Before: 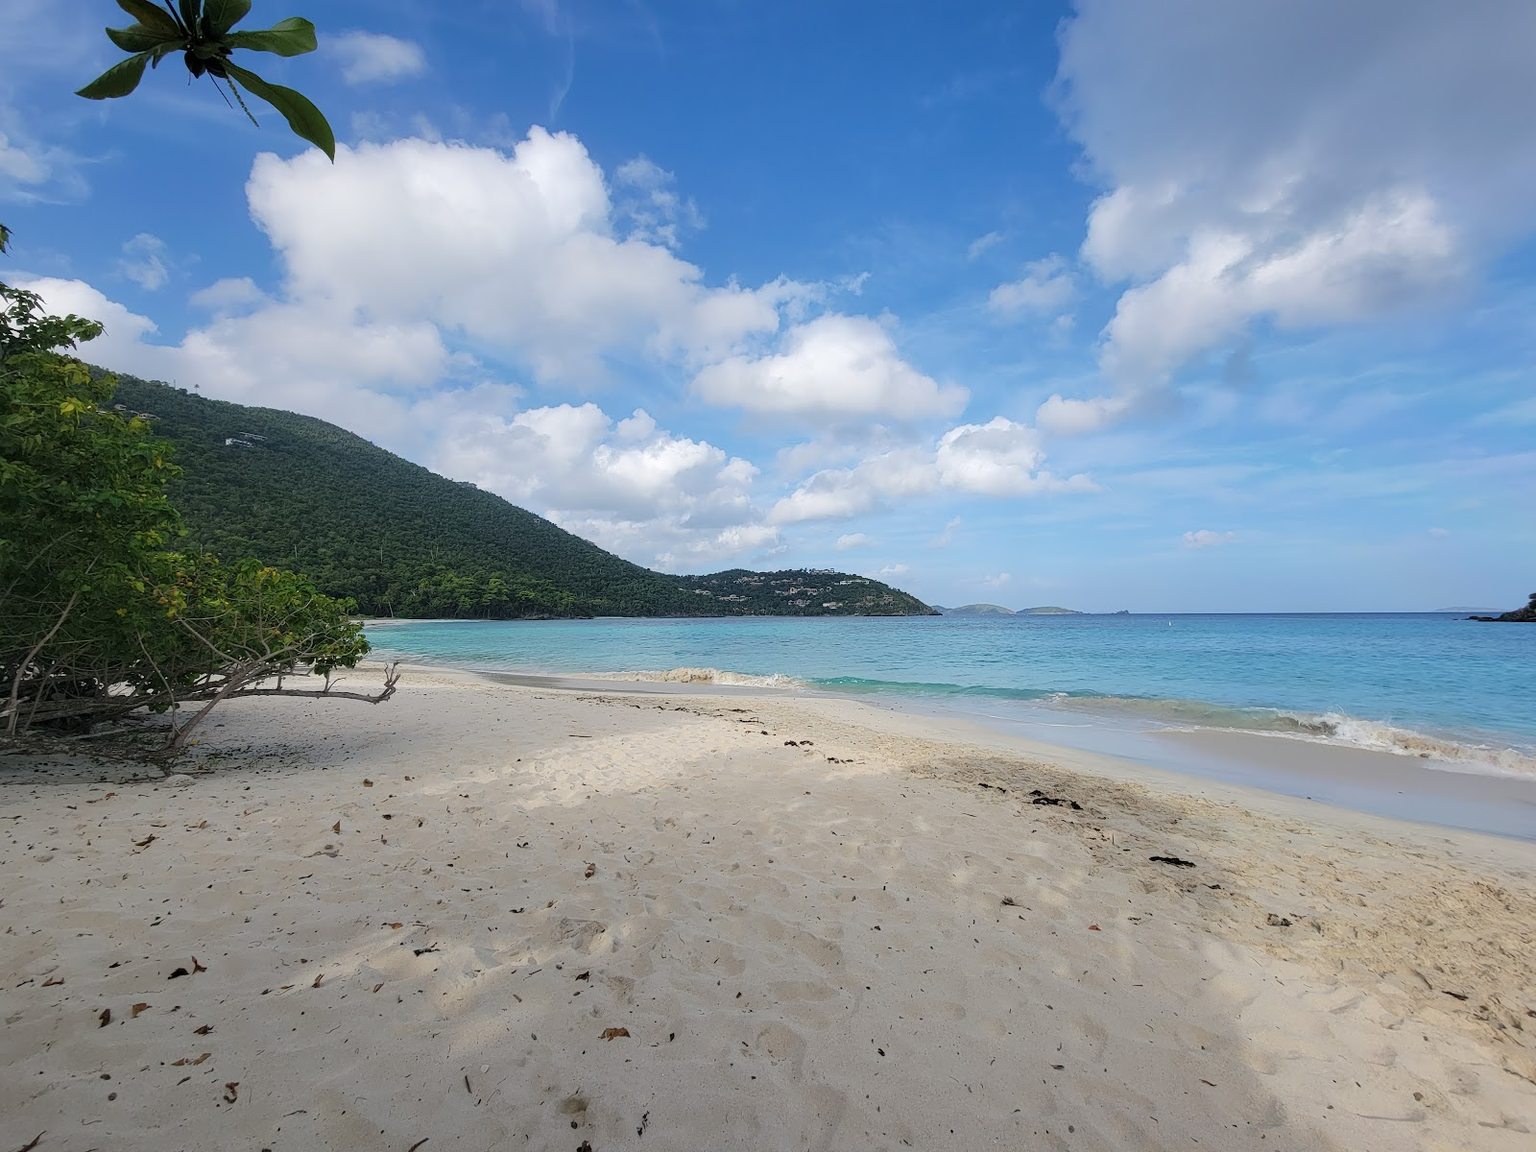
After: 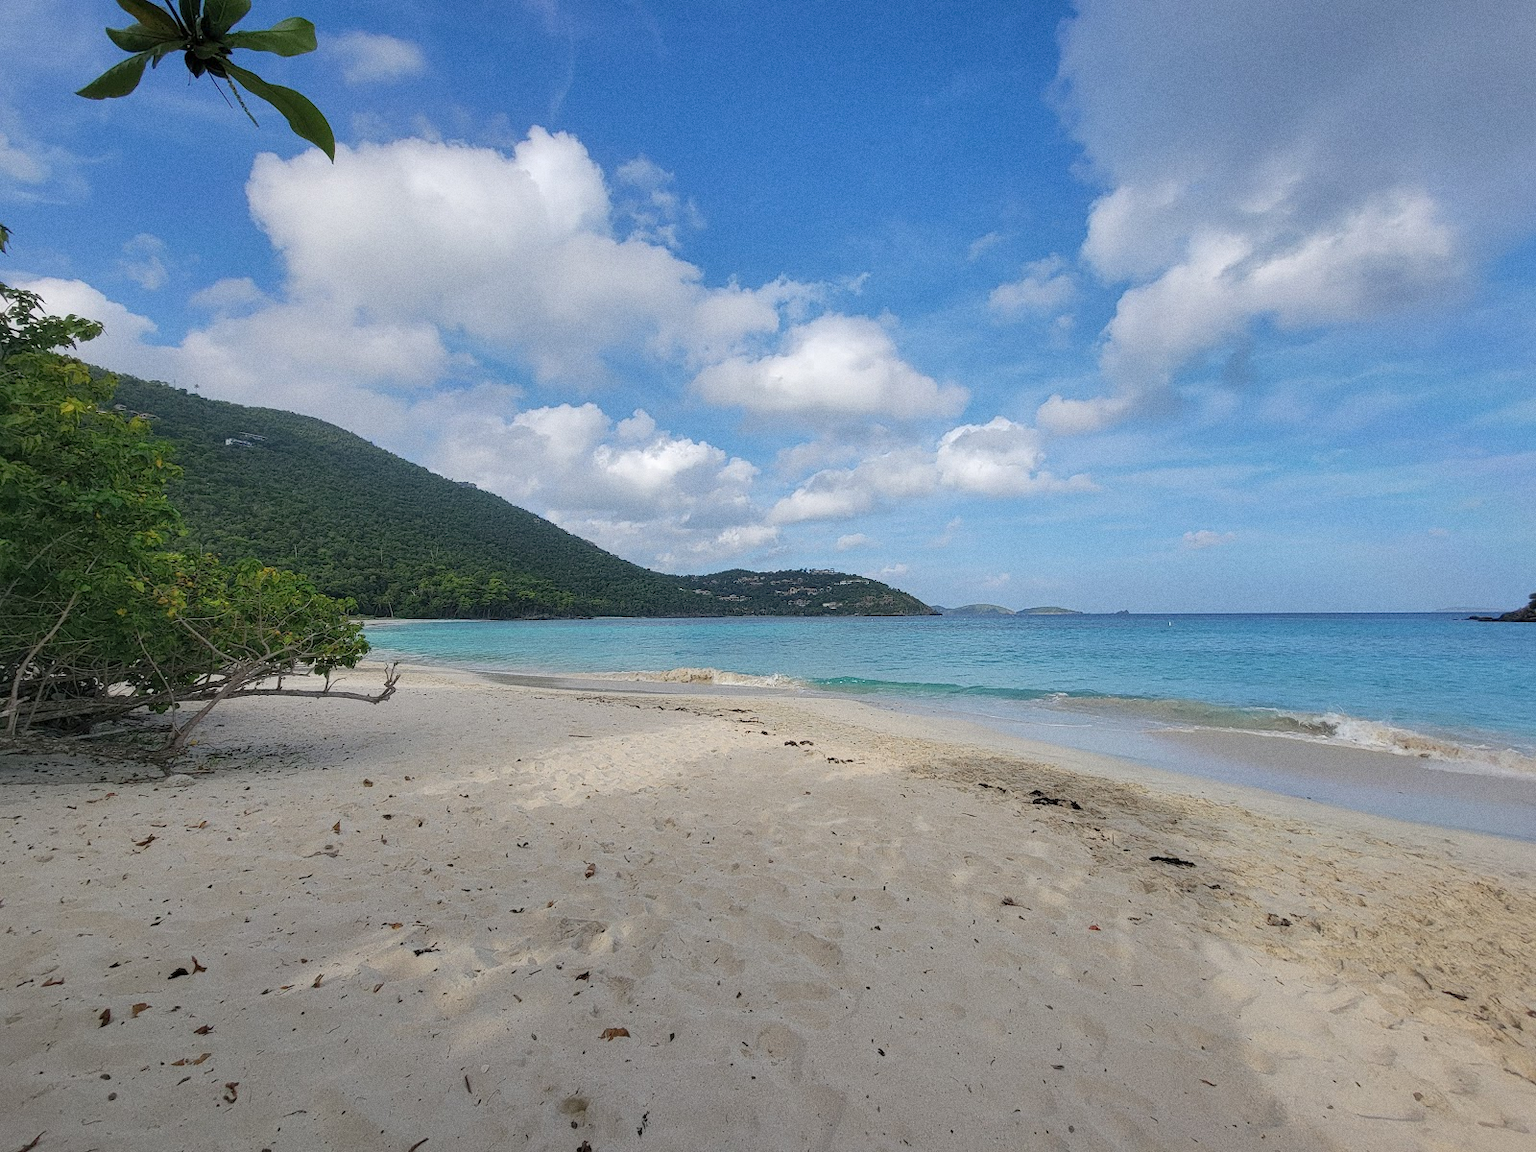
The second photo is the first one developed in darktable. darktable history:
shadows and highlights: on, module defaults
grain: coarseness 0.09 ISO
